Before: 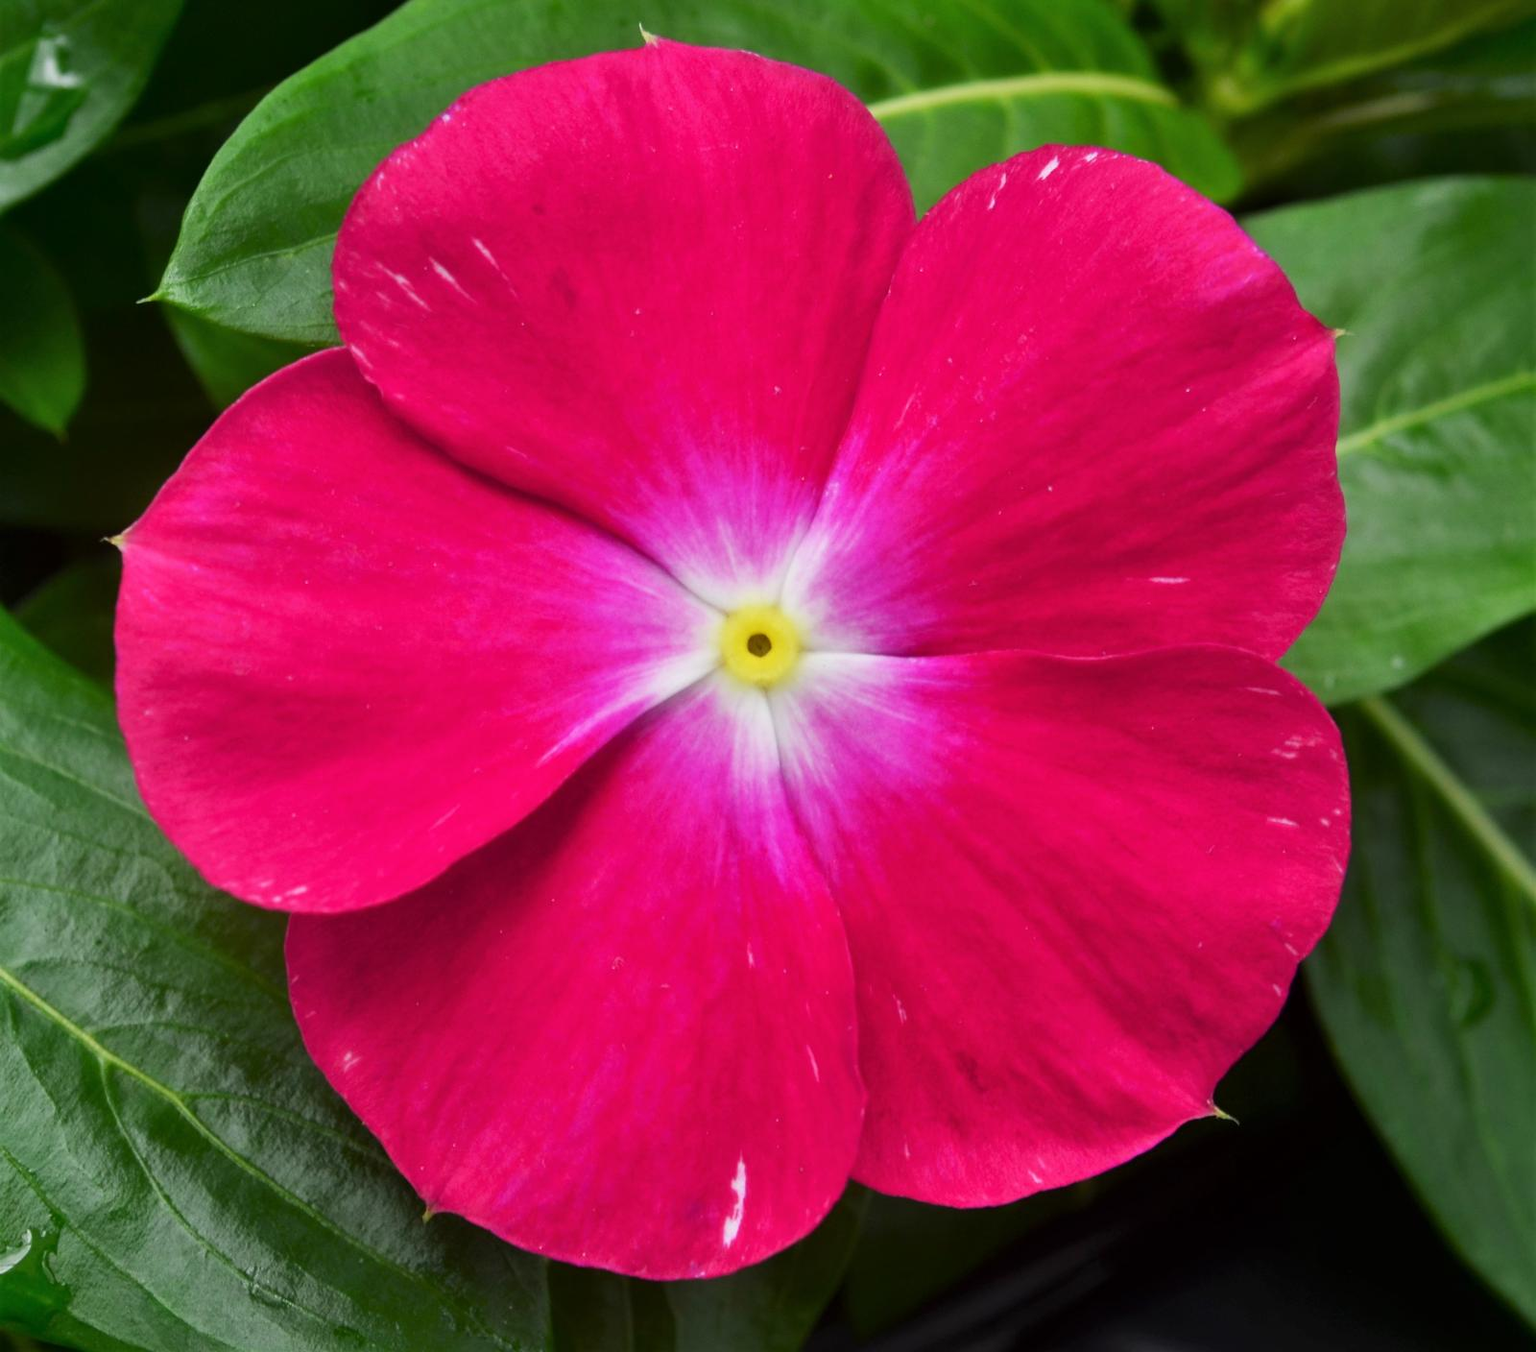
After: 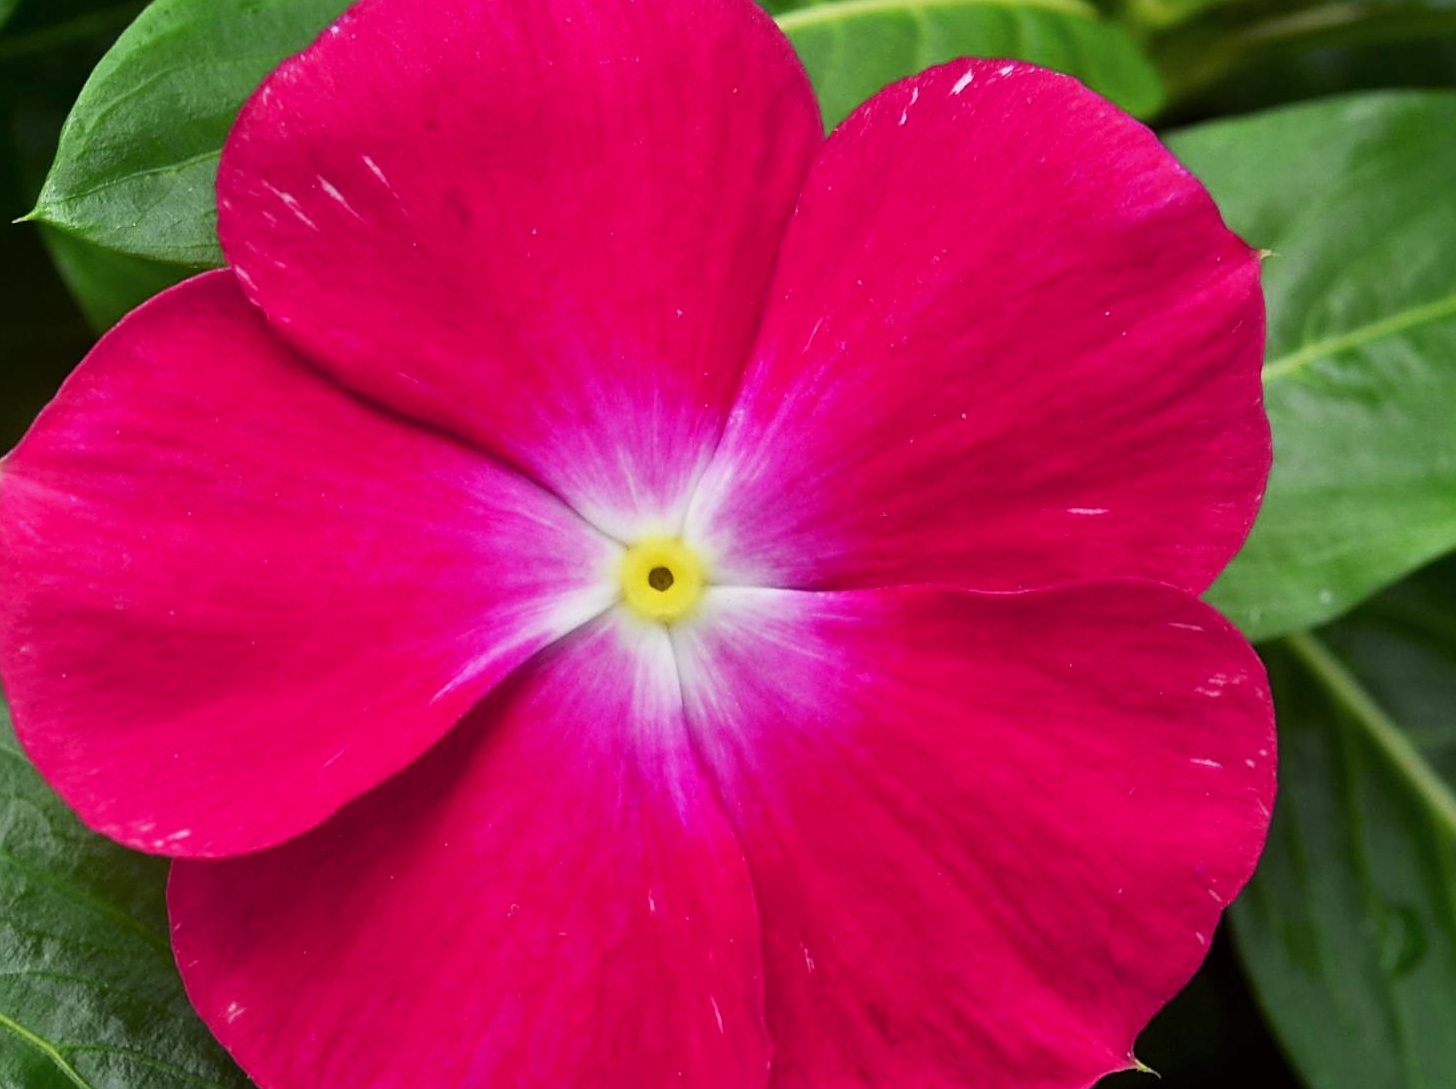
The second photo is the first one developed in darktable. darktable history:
sharpen: on, module defaults
color zones: curves: ch0 [(0.25, 0.5) (0.463, 0.627) (0.484, 0.637) (0.75, 0.5)]
crop: left 8.155%, top 6.611%, bottom 15.385%
